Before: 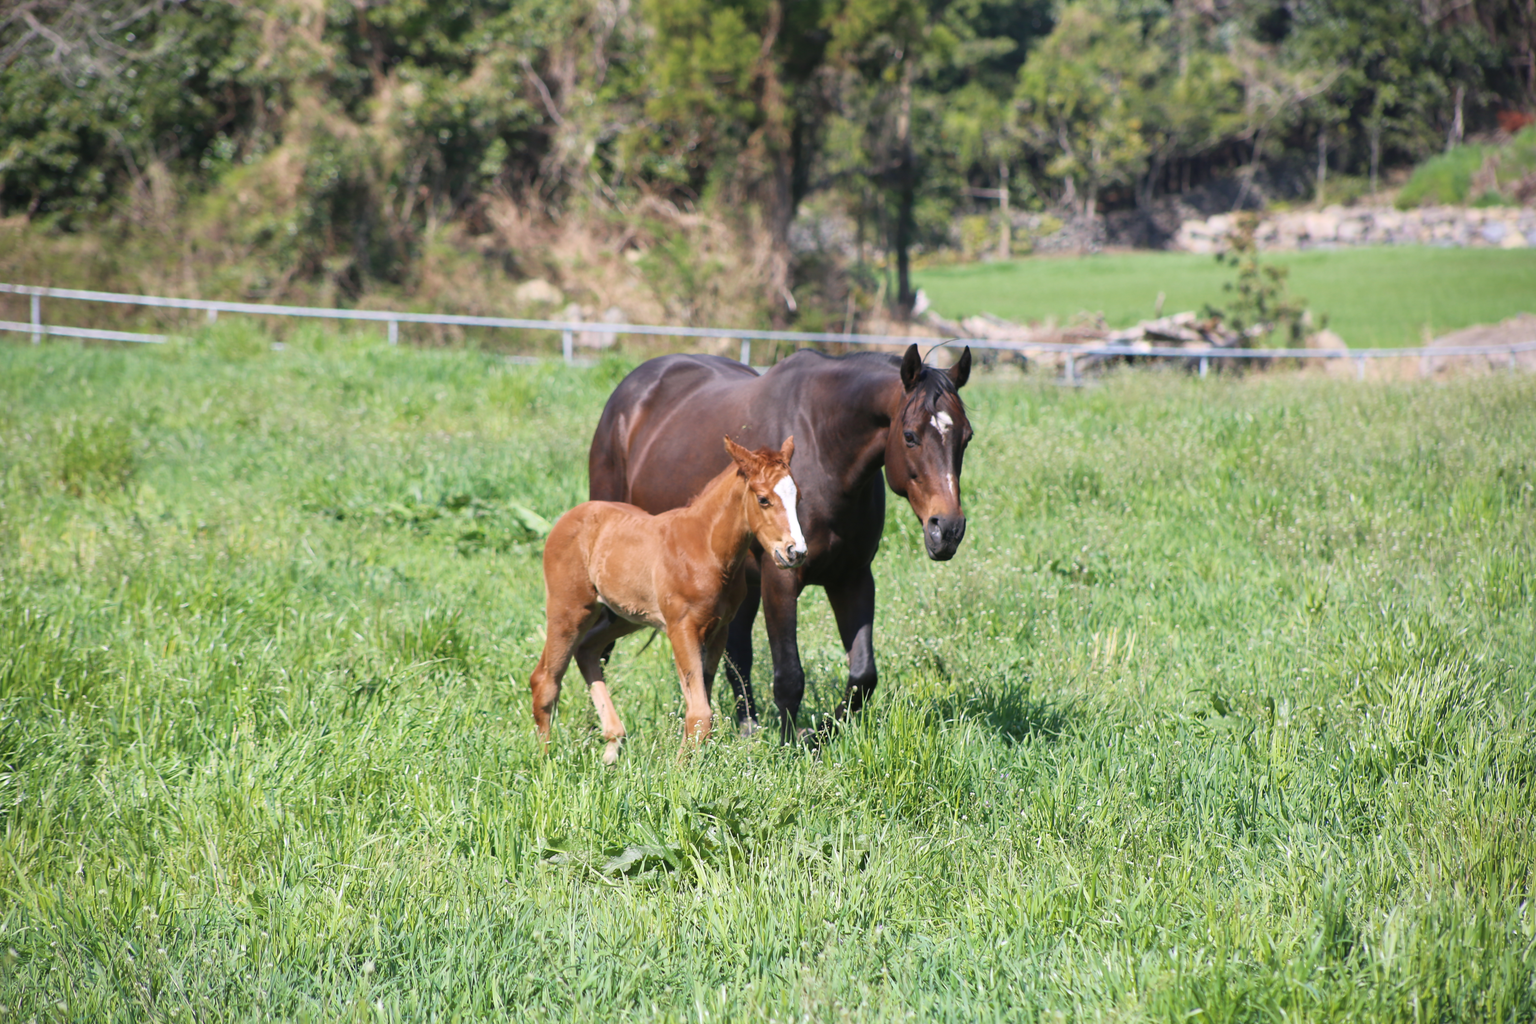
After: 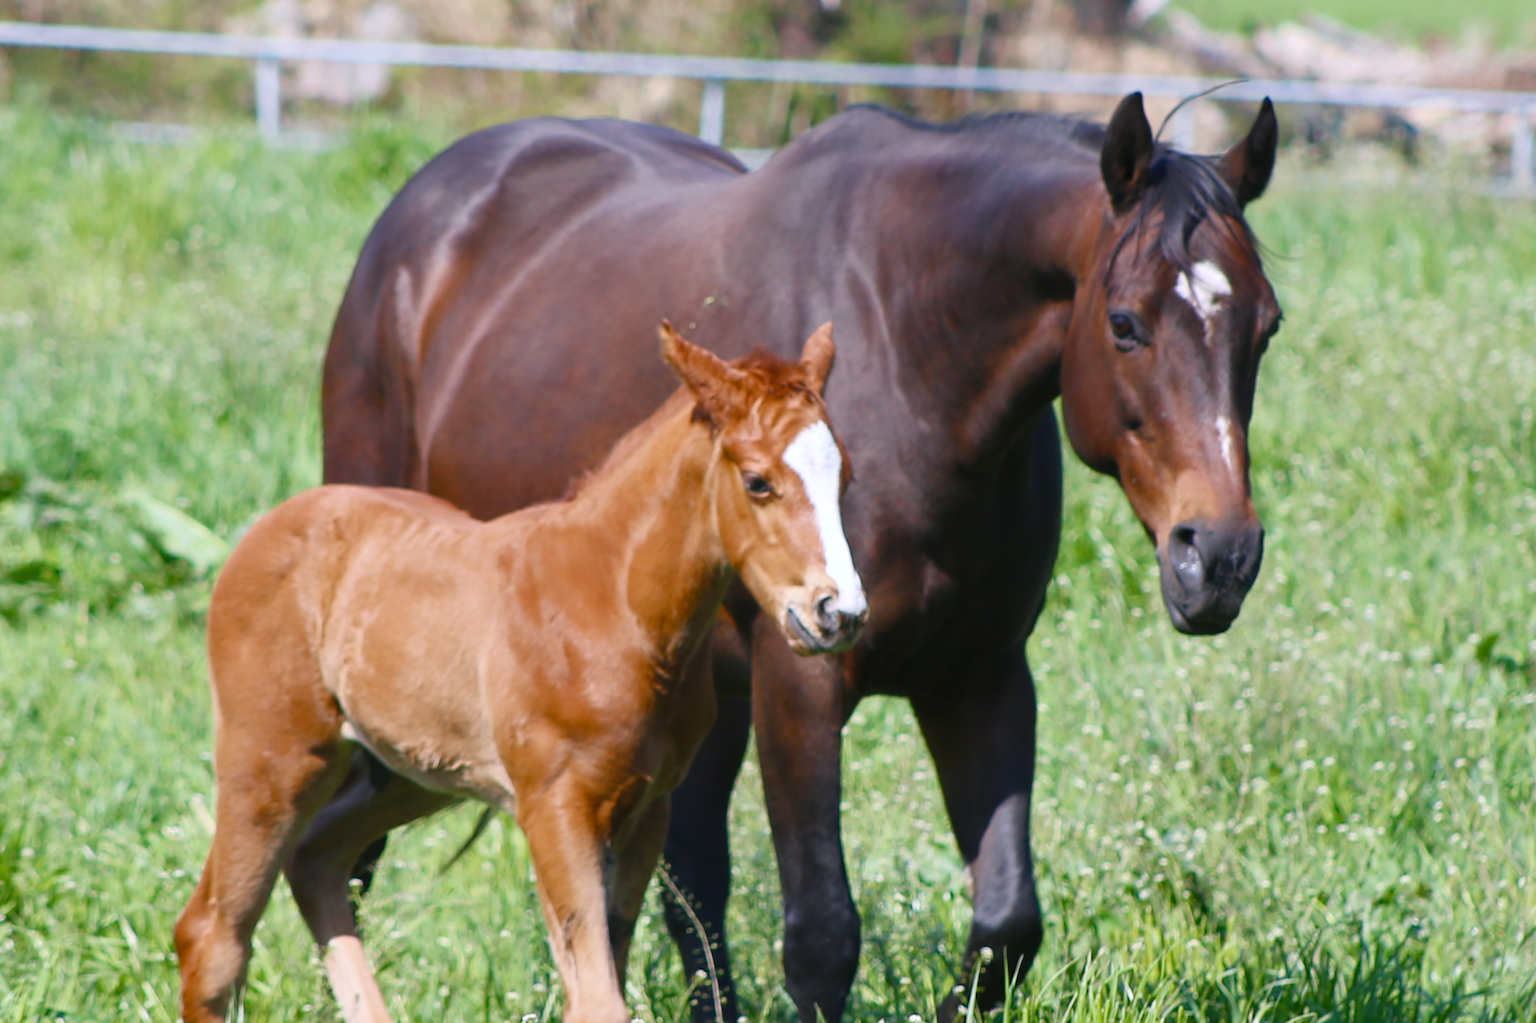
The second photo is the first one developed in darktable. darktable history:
crop: left 30%, top 30%, right 30%, bottom 30%
color balance rgb: perceptual saturation grading › global saturation 20%, perceptual saturation grading › highlights -25%, perceptual saturation grading › shadows 50%
white balance: red 0.976, blue 1.04
contrast brightness saturation: contrast 0.01, saturation -0.05
